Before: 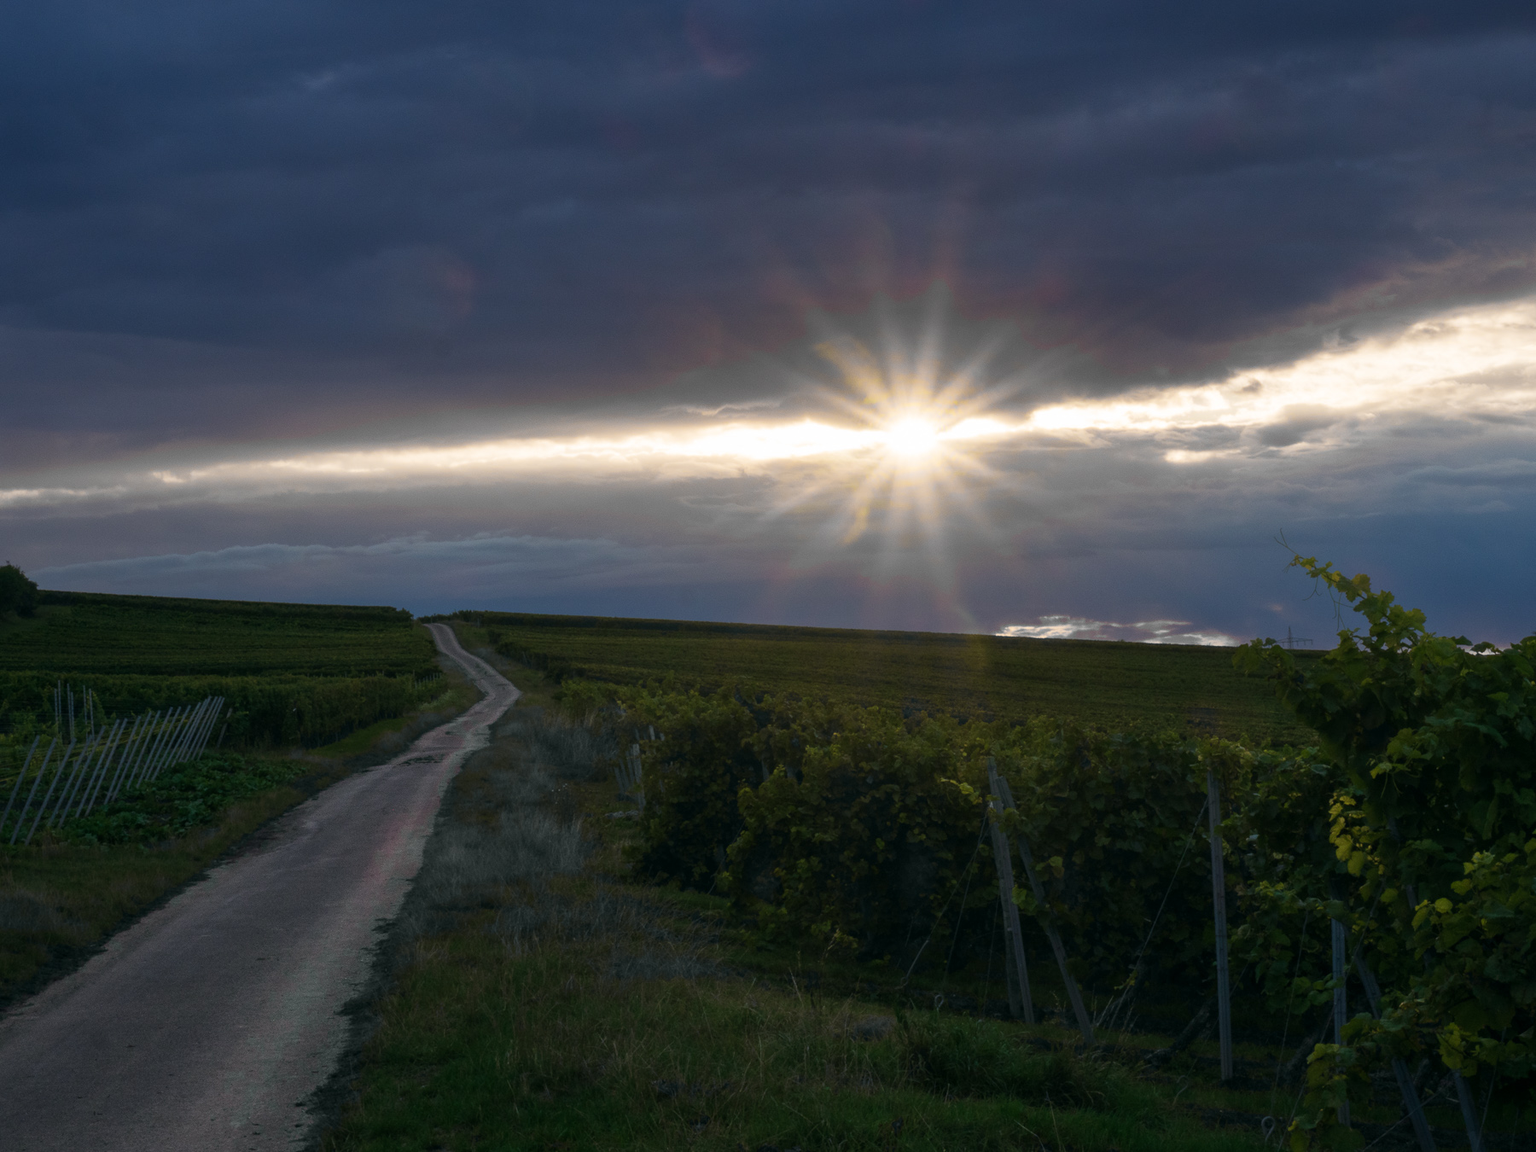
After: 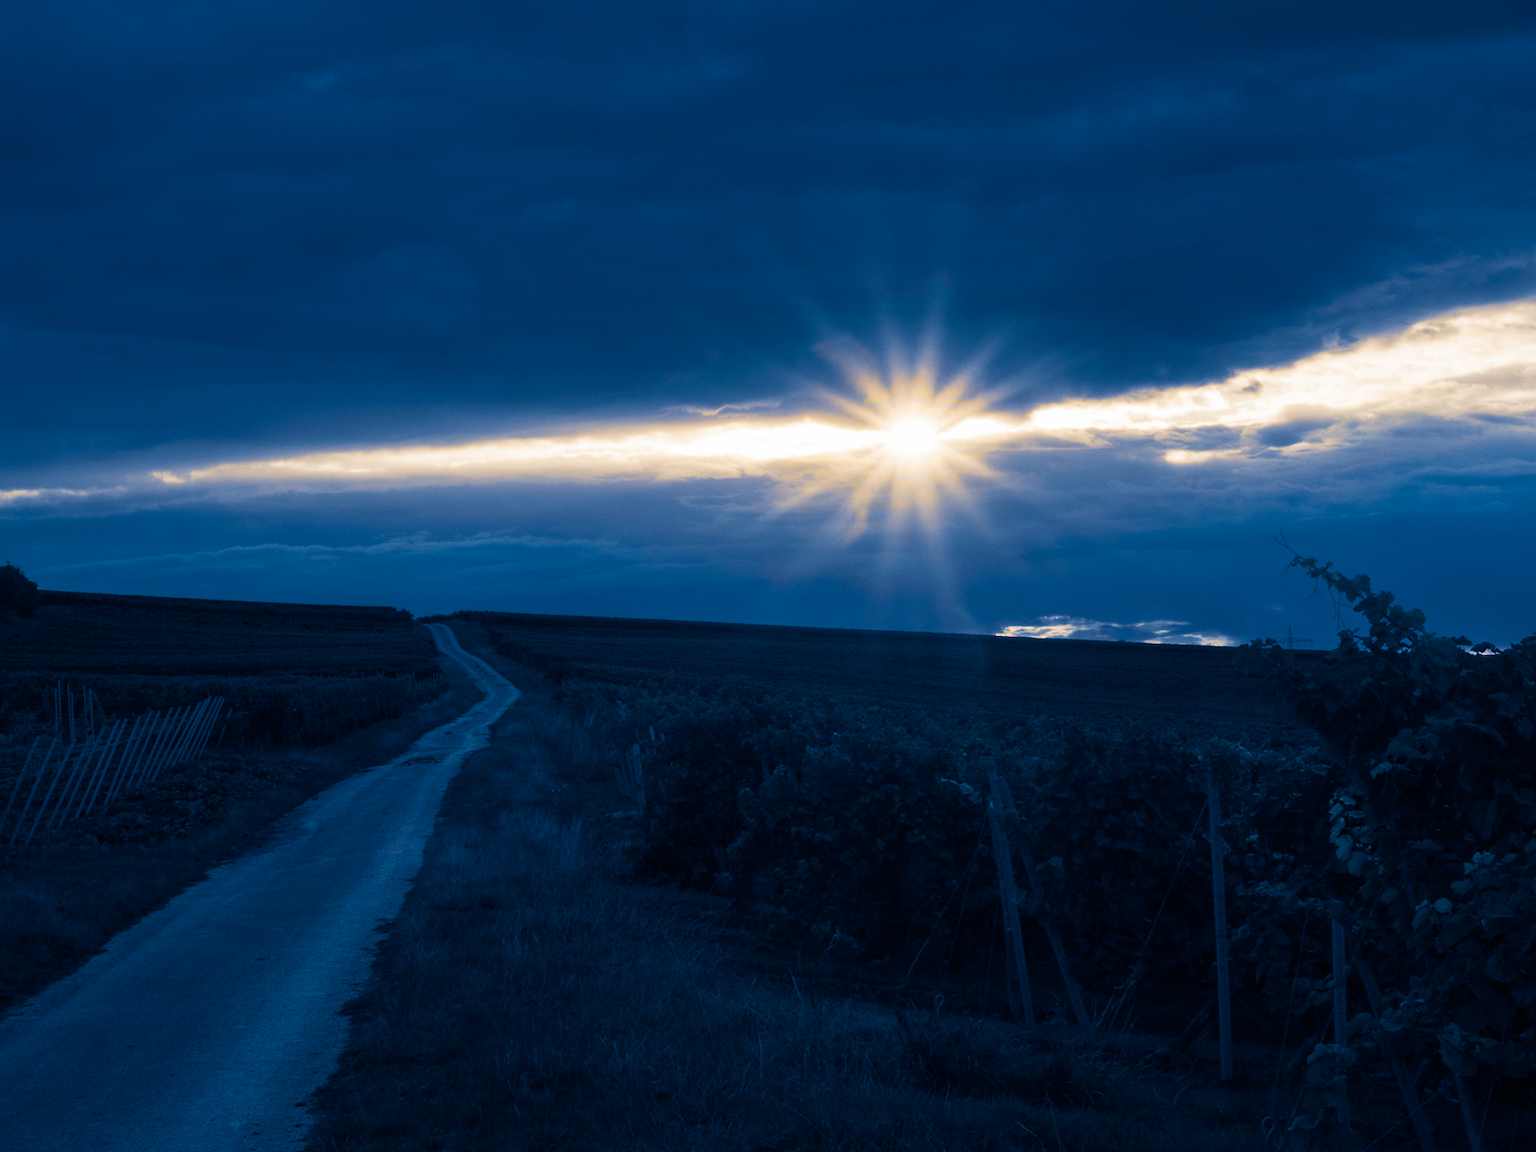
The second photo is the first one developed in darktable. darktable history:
split-toning: shadows › hue 226.8°, shadows › saturation 1, highlights › saturation 0, balance -61.41
color balance rgb: shadows fall-off 101%, linear chroma grading › mid-tones 7.63%, perceptual saturation grading › mid-tones 11.68%, mask middle-gray fulcrum 22.45%, global vibrance 10.11%, saturation formula JzAzBz (2021)
